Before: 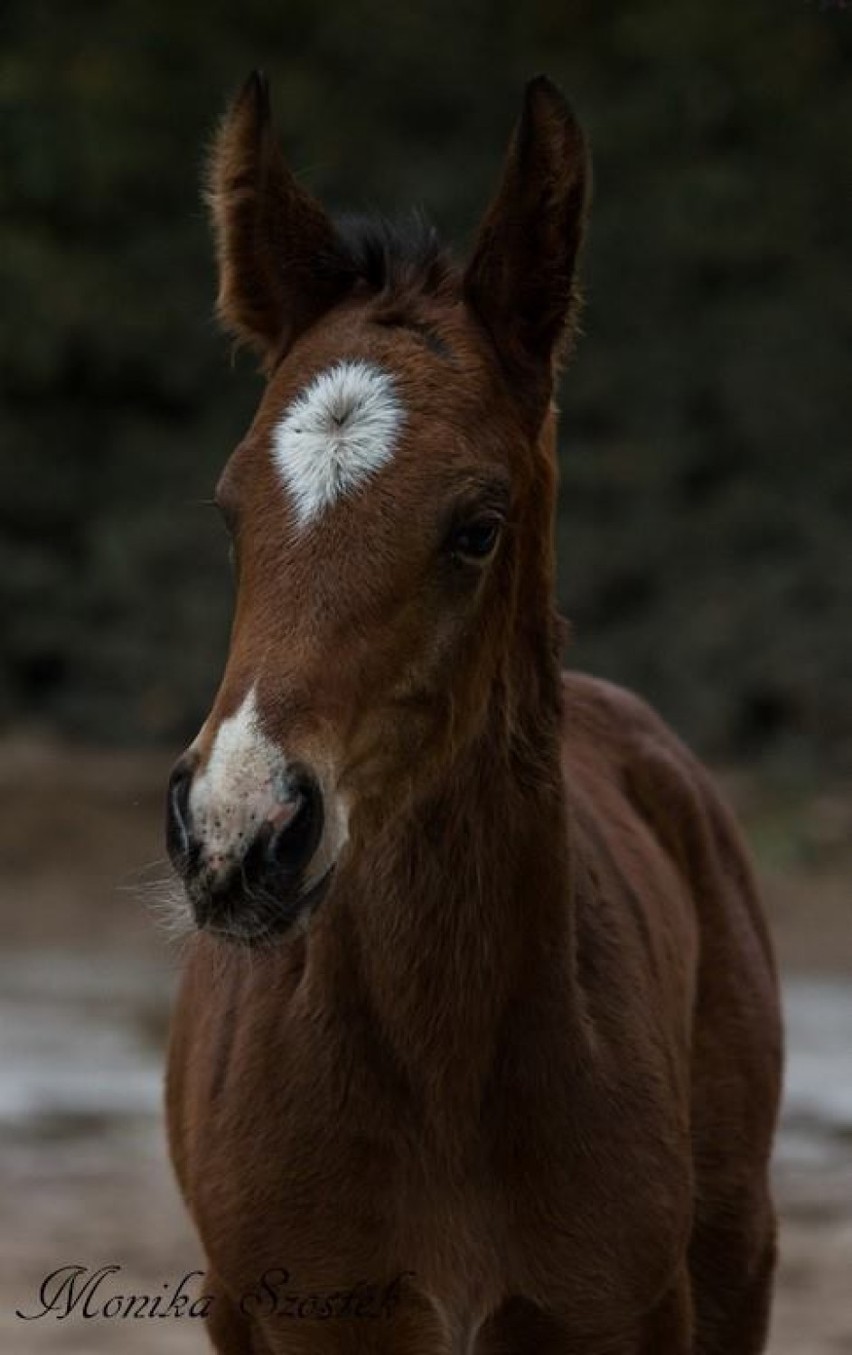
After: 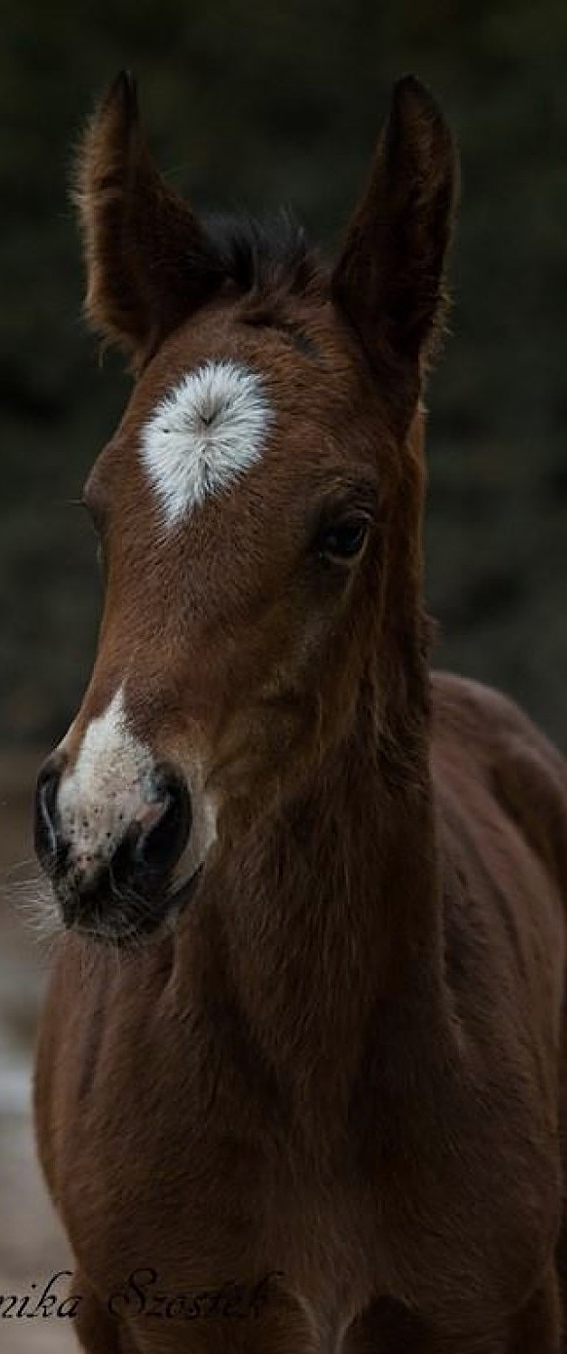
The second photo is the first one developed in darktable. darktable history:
color zones: curves: ch1 [(0.077, 0.436) (0.25, 0.5) (0.75, 0.5)]
sharpen: on, module defaults
crop and rotate: left 15.54%, right 17.811%
